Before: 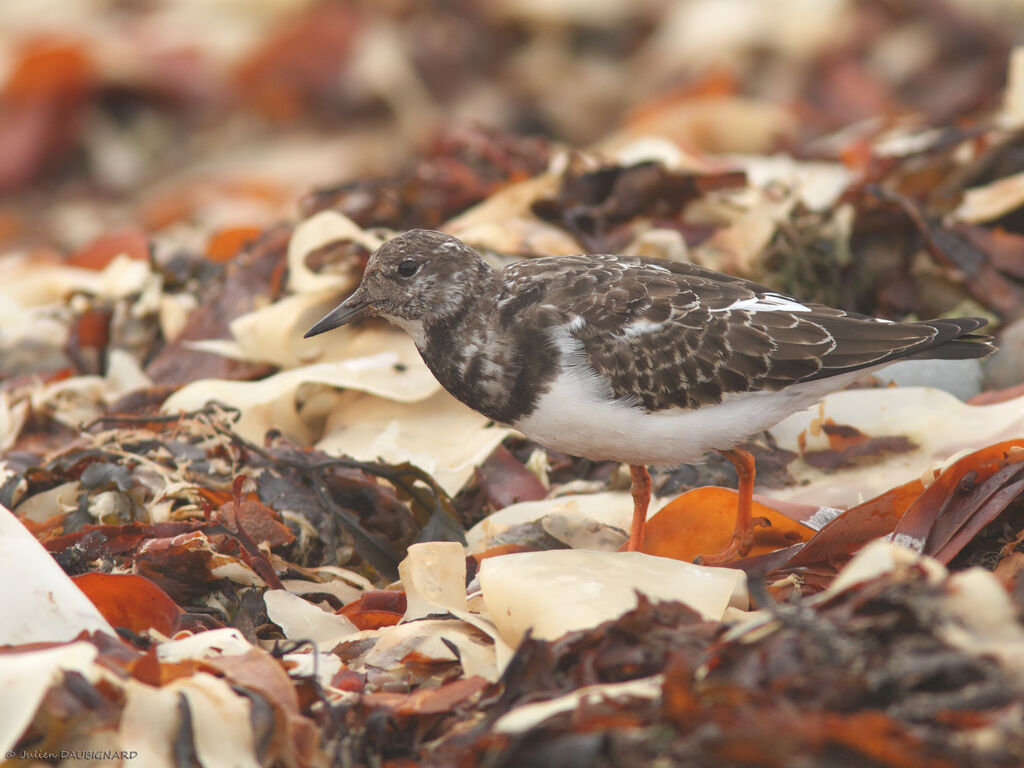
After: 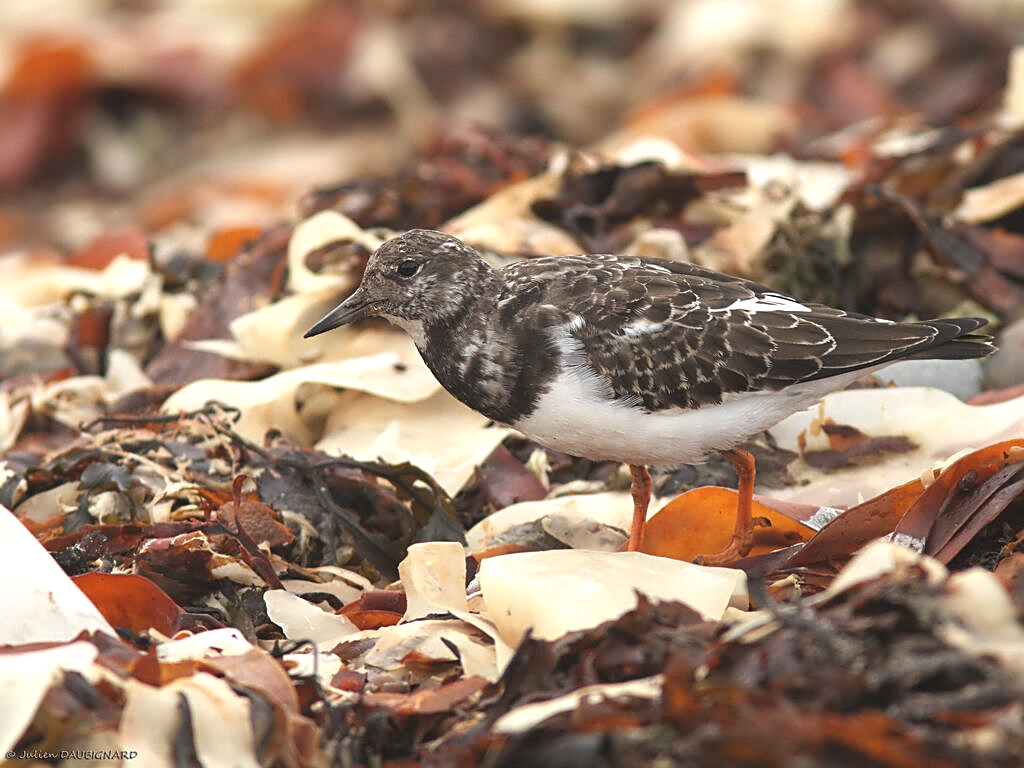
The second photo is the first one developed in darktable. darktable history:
sharpen: on, module defaults
levels: white 99.9%, levels [0.052, 0.496, 0.908]
